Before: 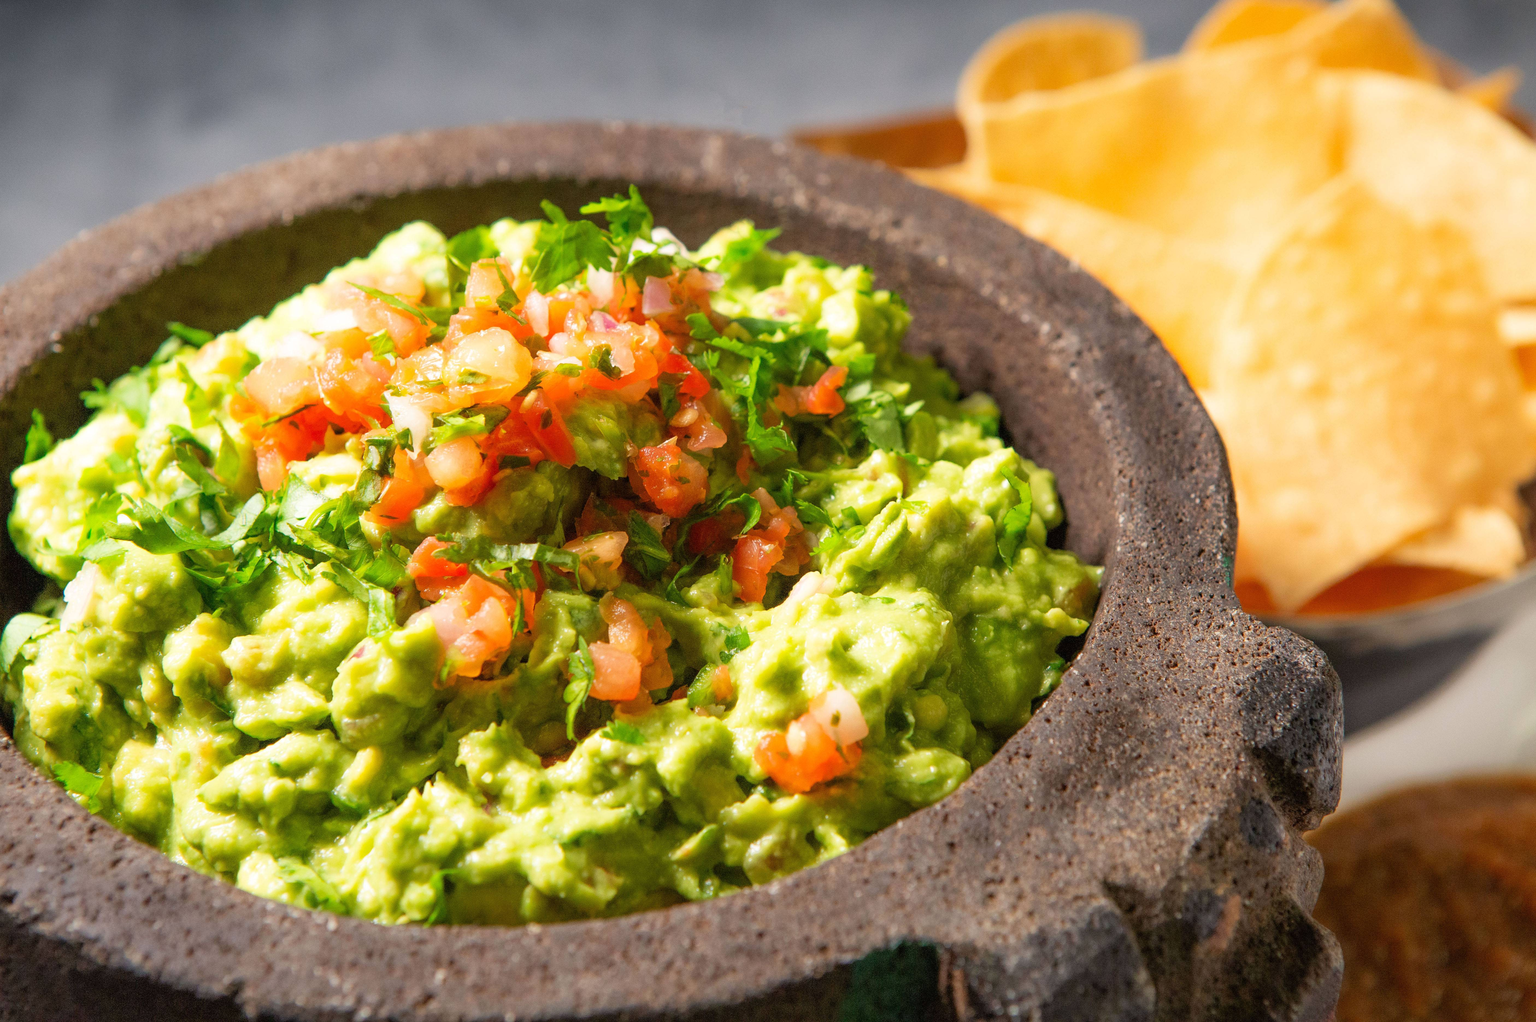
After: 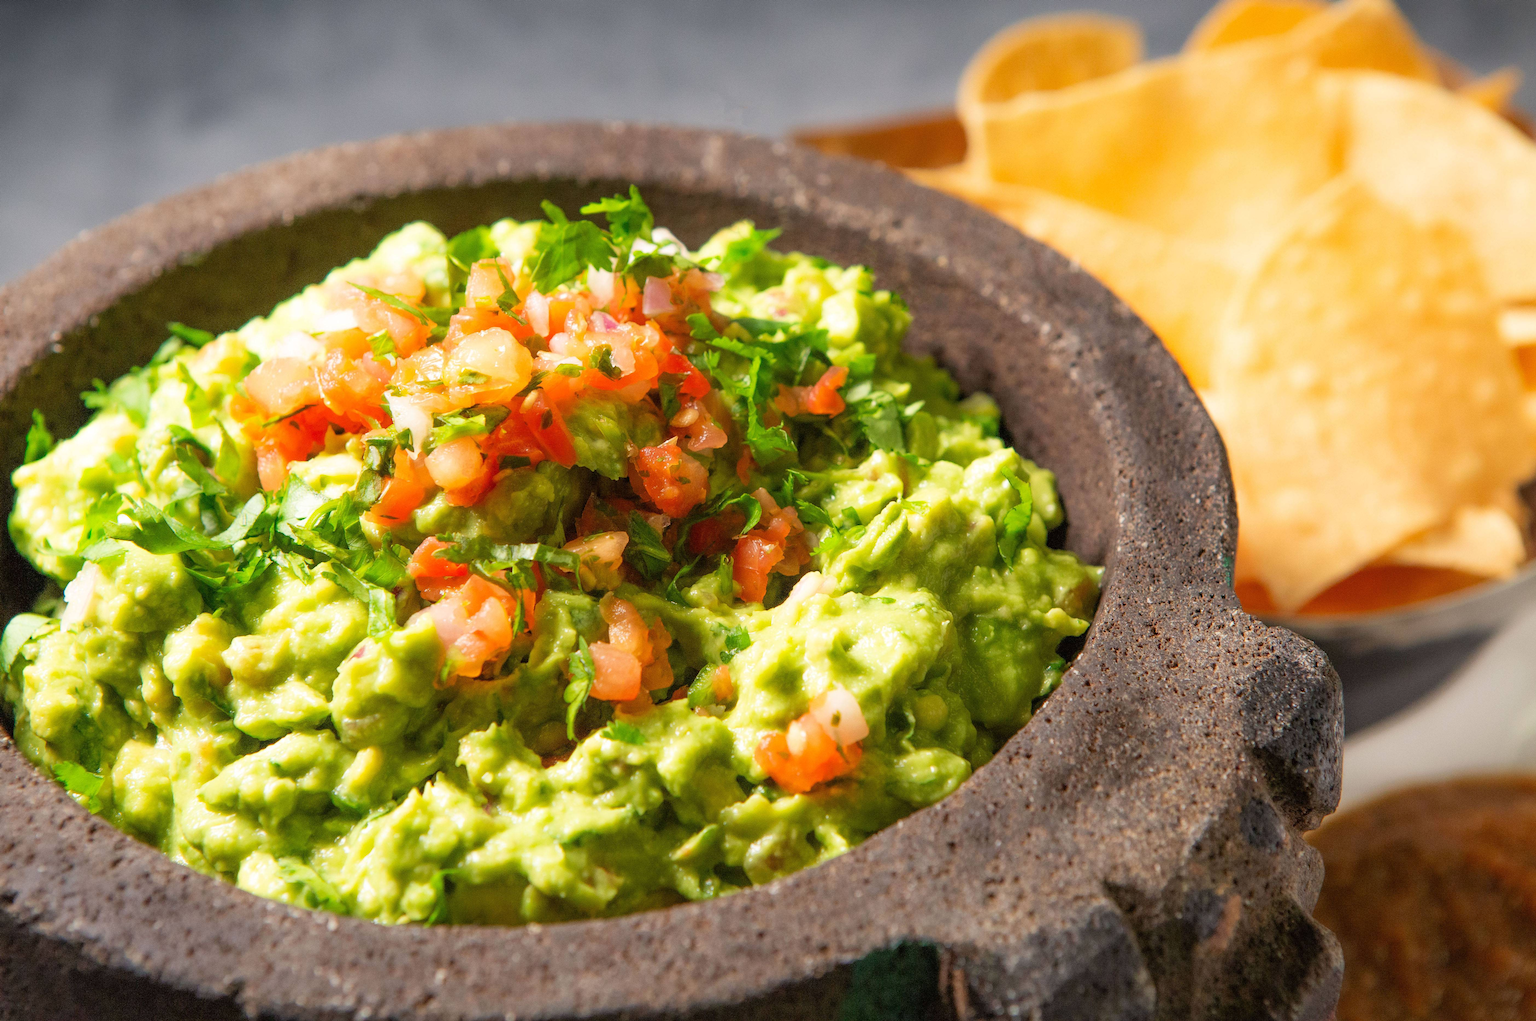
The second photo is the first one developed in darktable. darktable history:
exposure: compensate highlight preservation false
sharpen: radius 2.883, amount 0.868, threshold 47.523
